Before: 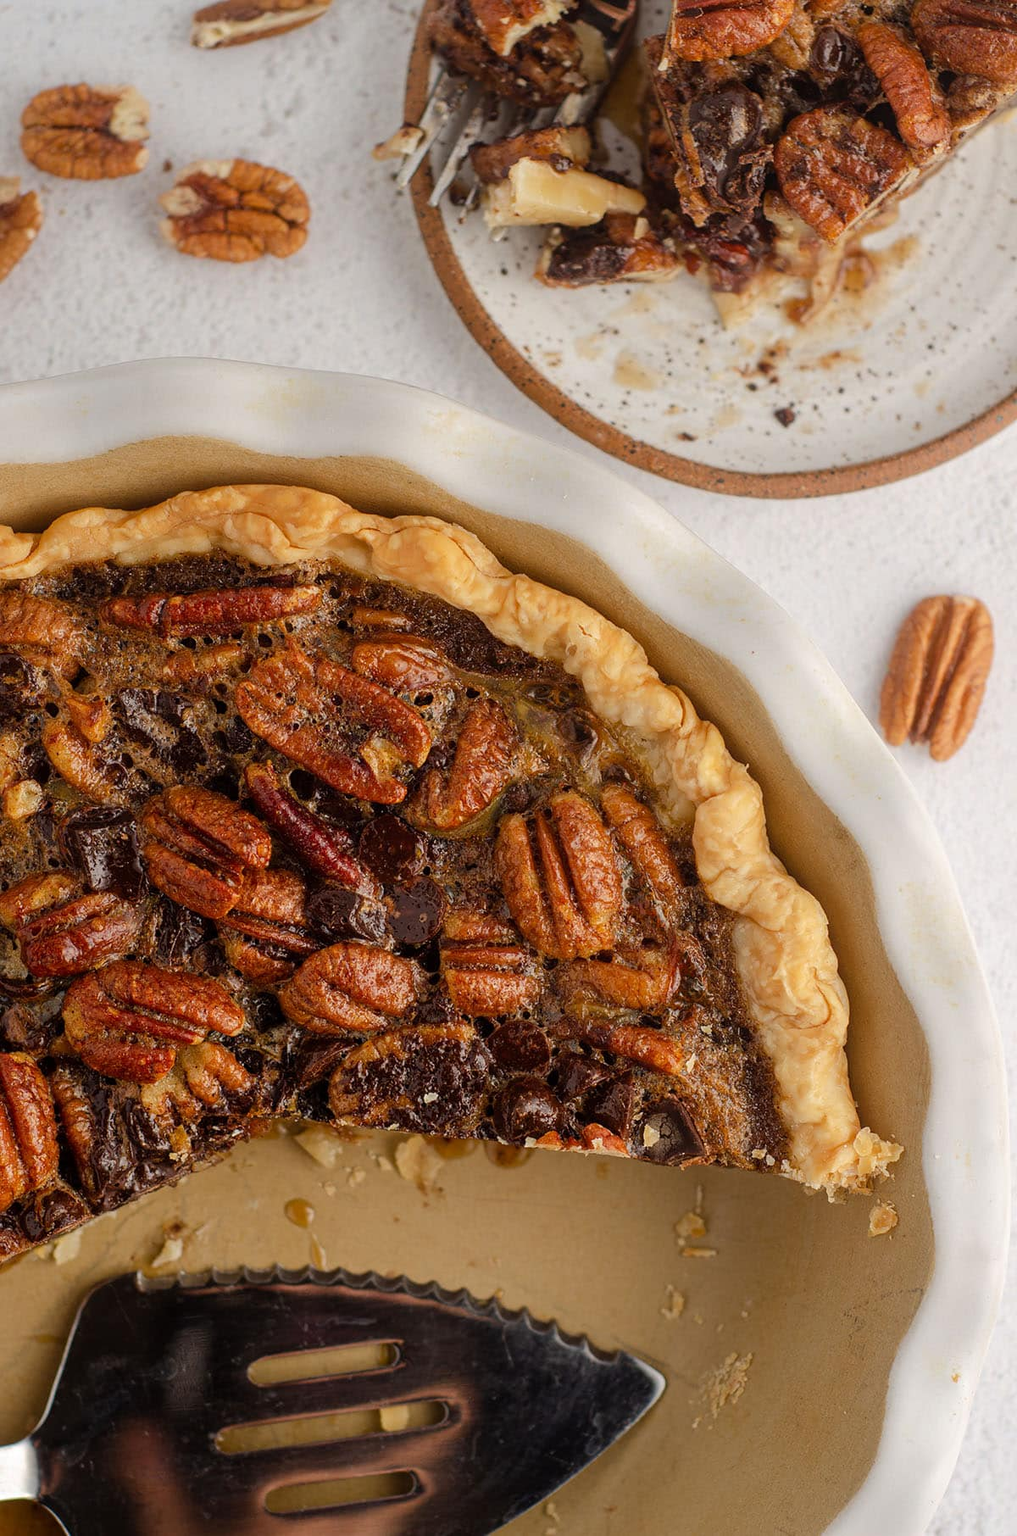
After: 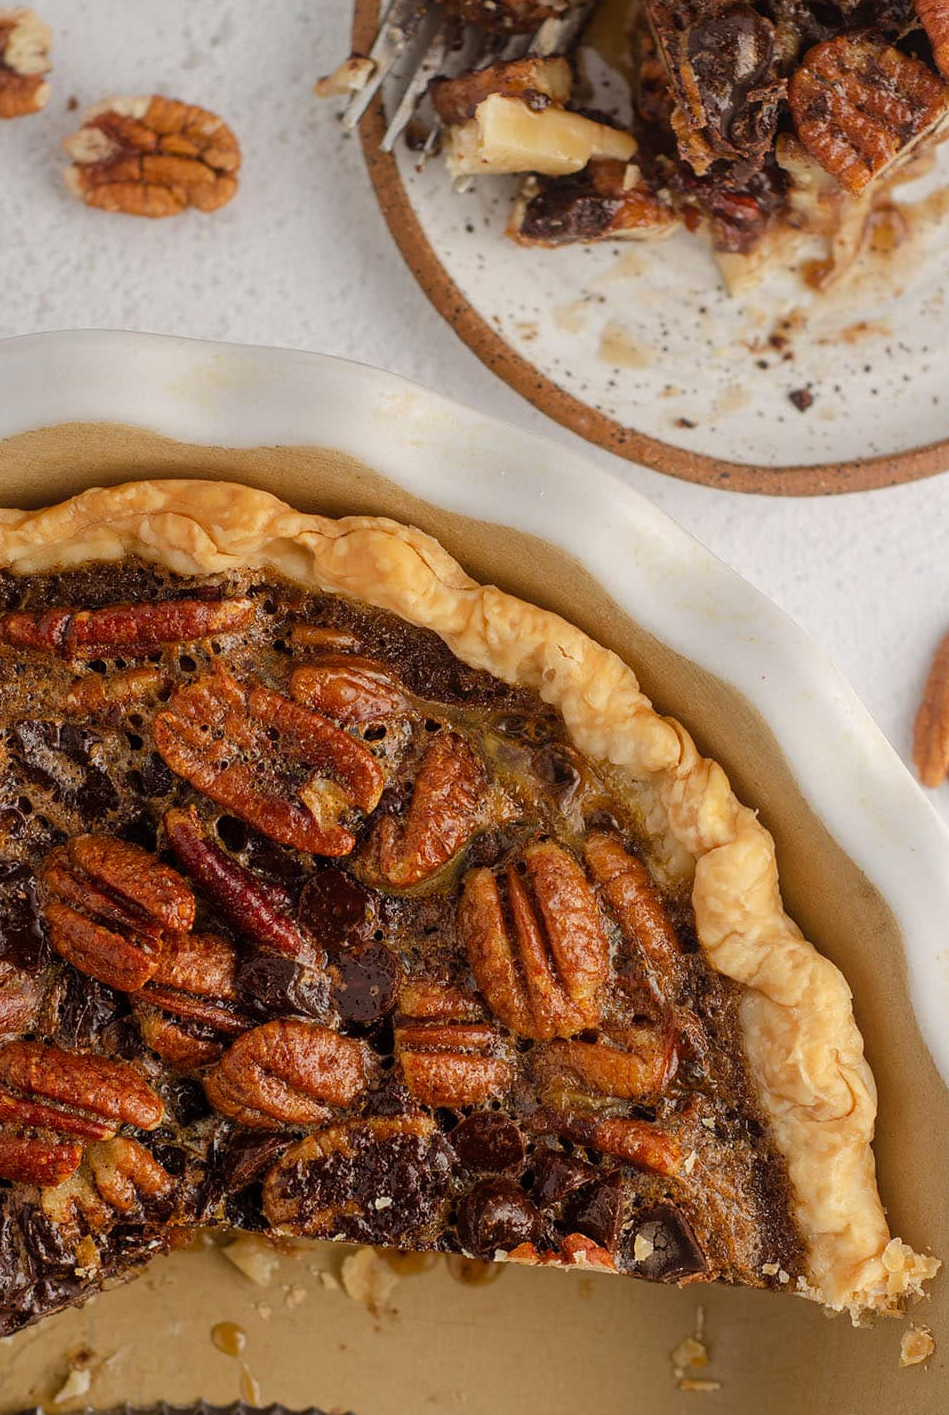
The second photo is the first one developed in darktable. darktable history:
crop and rotate: left 10.433%, top 5.096%, right 10.478%, bottom 16.801%
